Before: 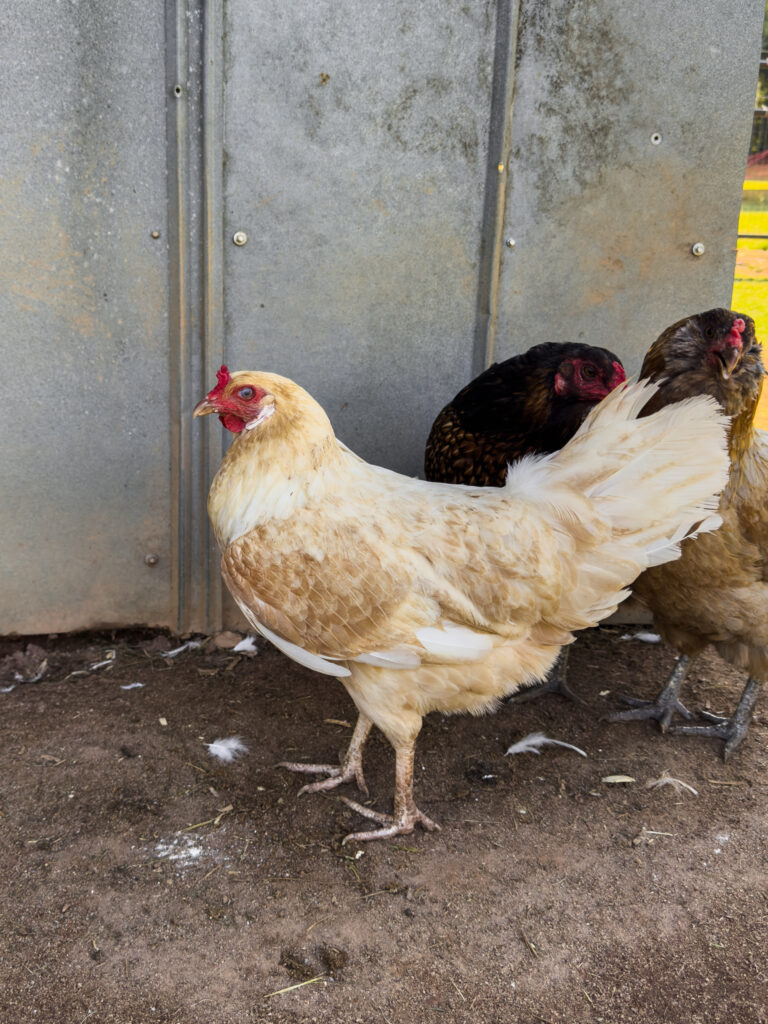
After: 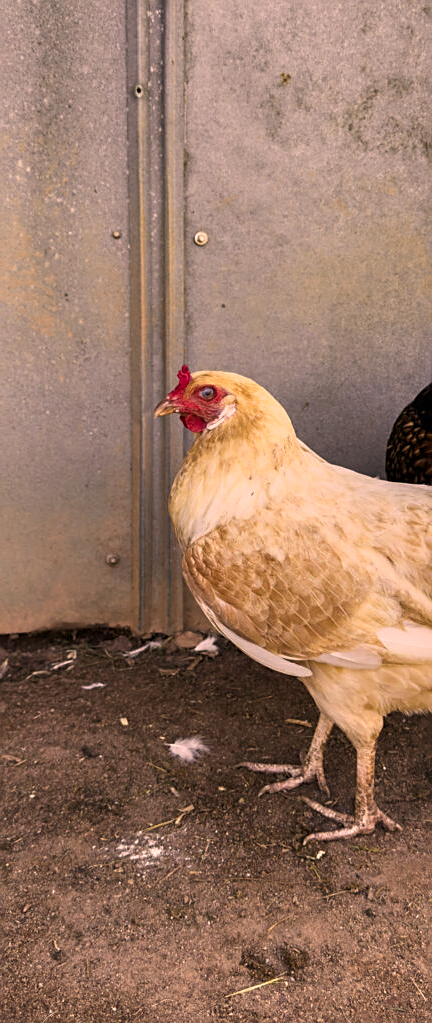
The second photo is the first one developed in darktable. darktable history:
crop: left 5.114%, right 38.589%
sharpen: on, module defaults
color correction: highlights a* 17.88, highlights b* 18.79
